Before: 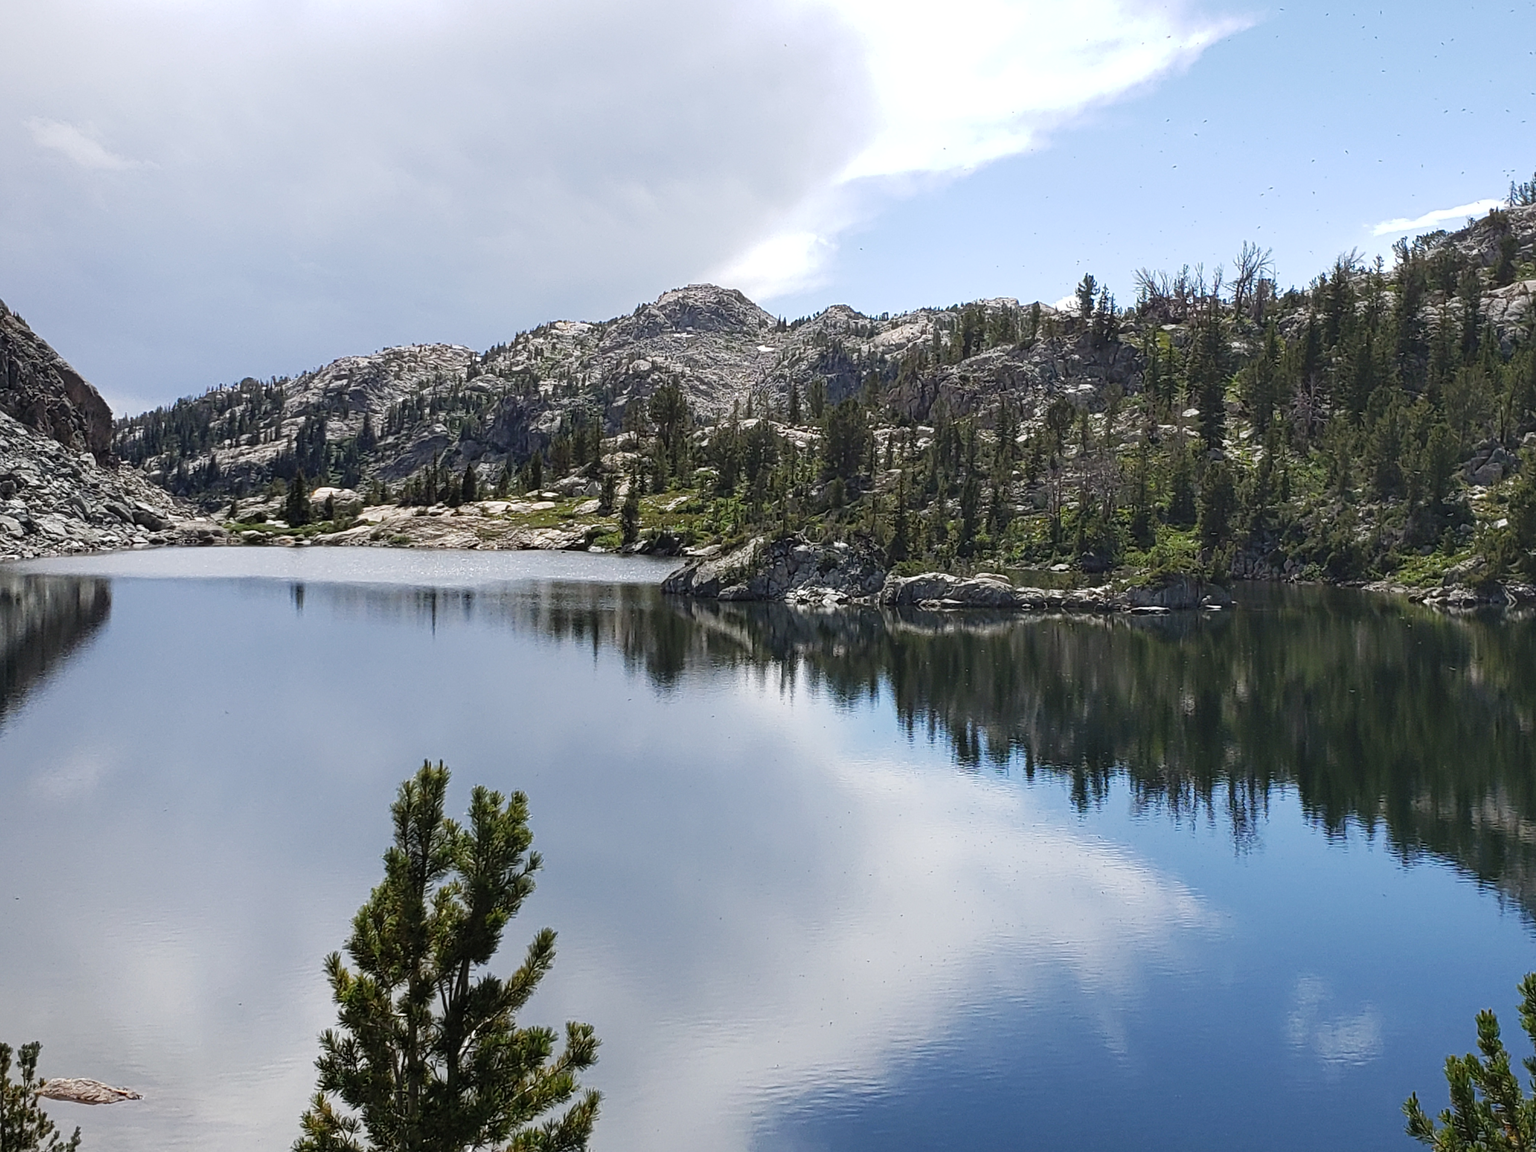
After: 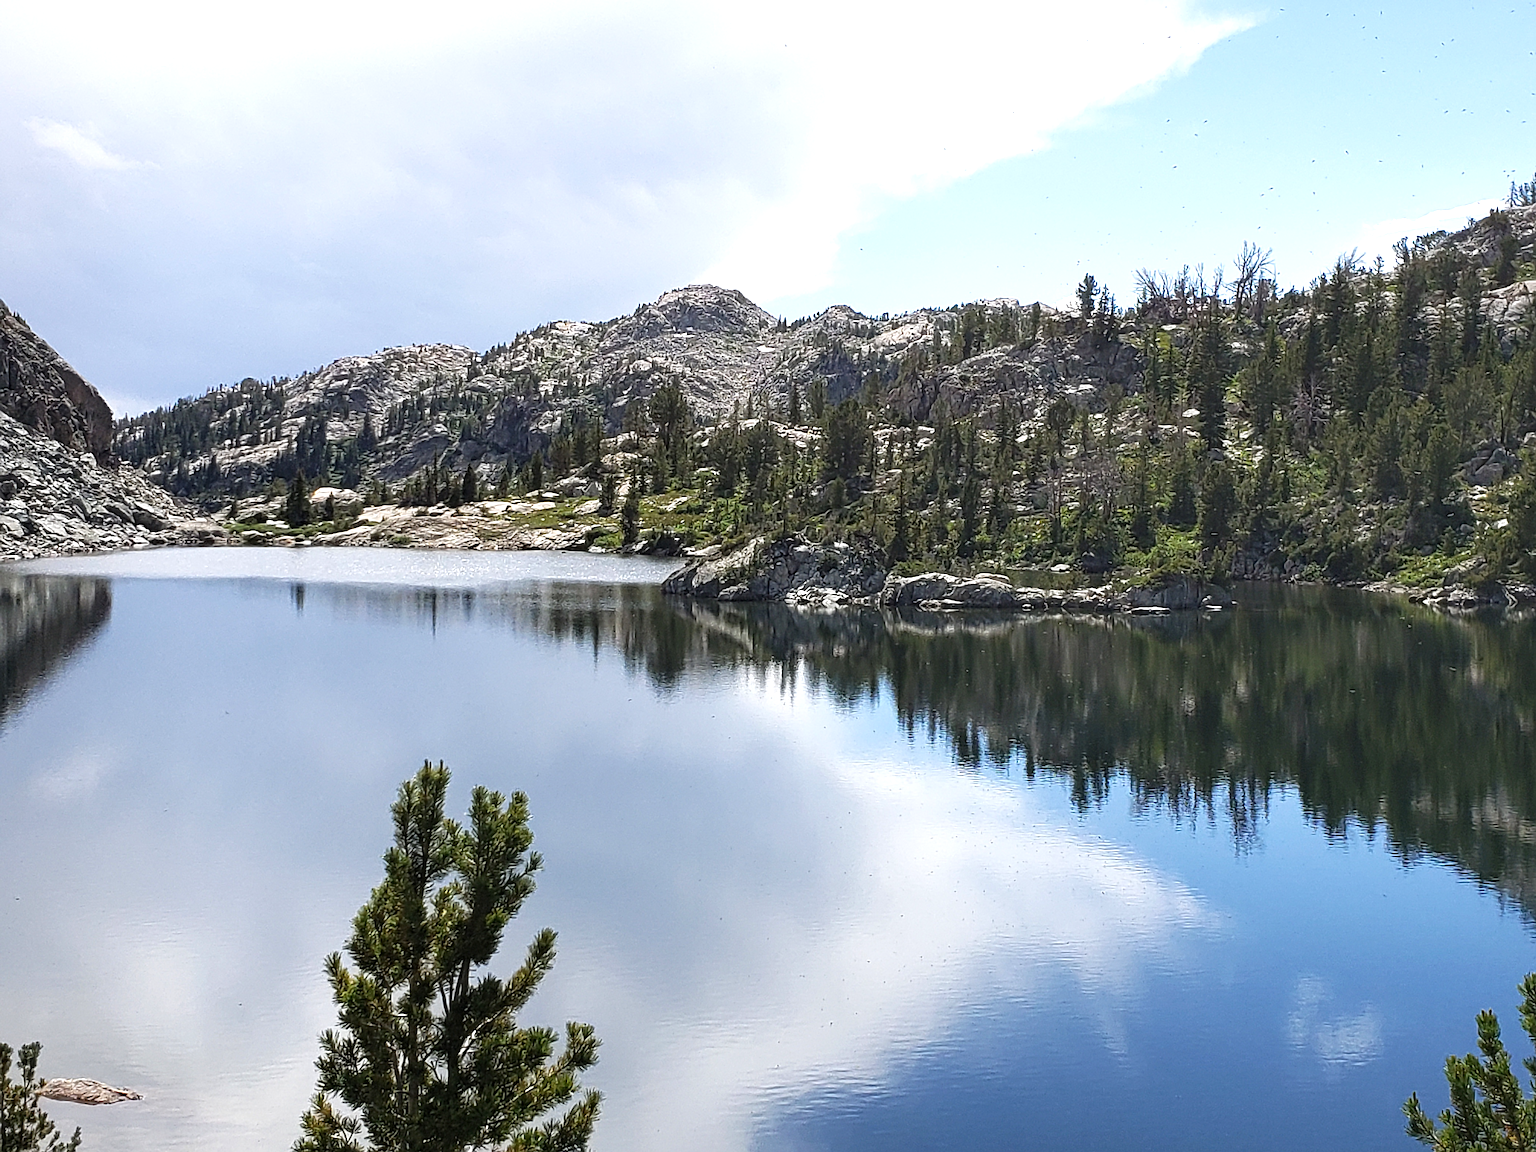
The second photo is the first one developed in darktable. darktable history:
base curve: curves: ch0 [(0, 0) (0.303, 0.277) (1, 1)], preserve colors none
sharpen: on, module defaults
exposure: black level correction 0.001, exposure 0.498 EV, compensate exposure bias true, compensate highlight preservation false
